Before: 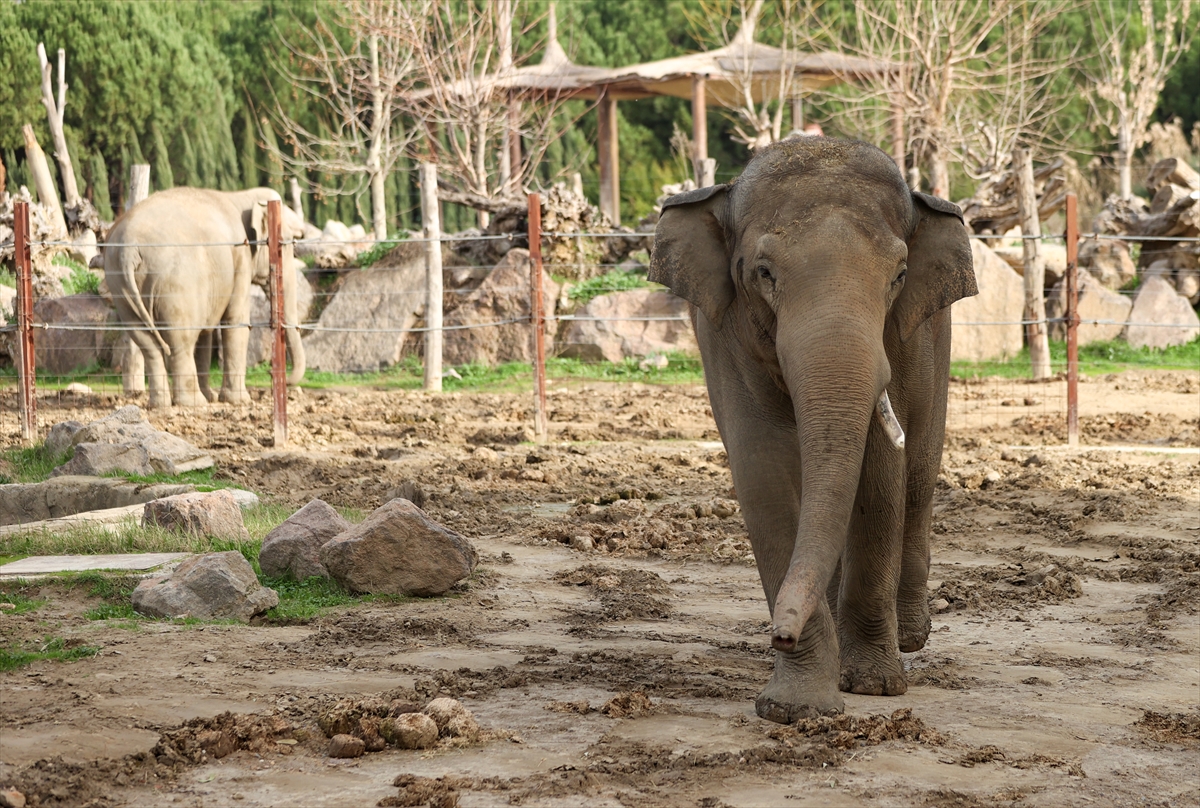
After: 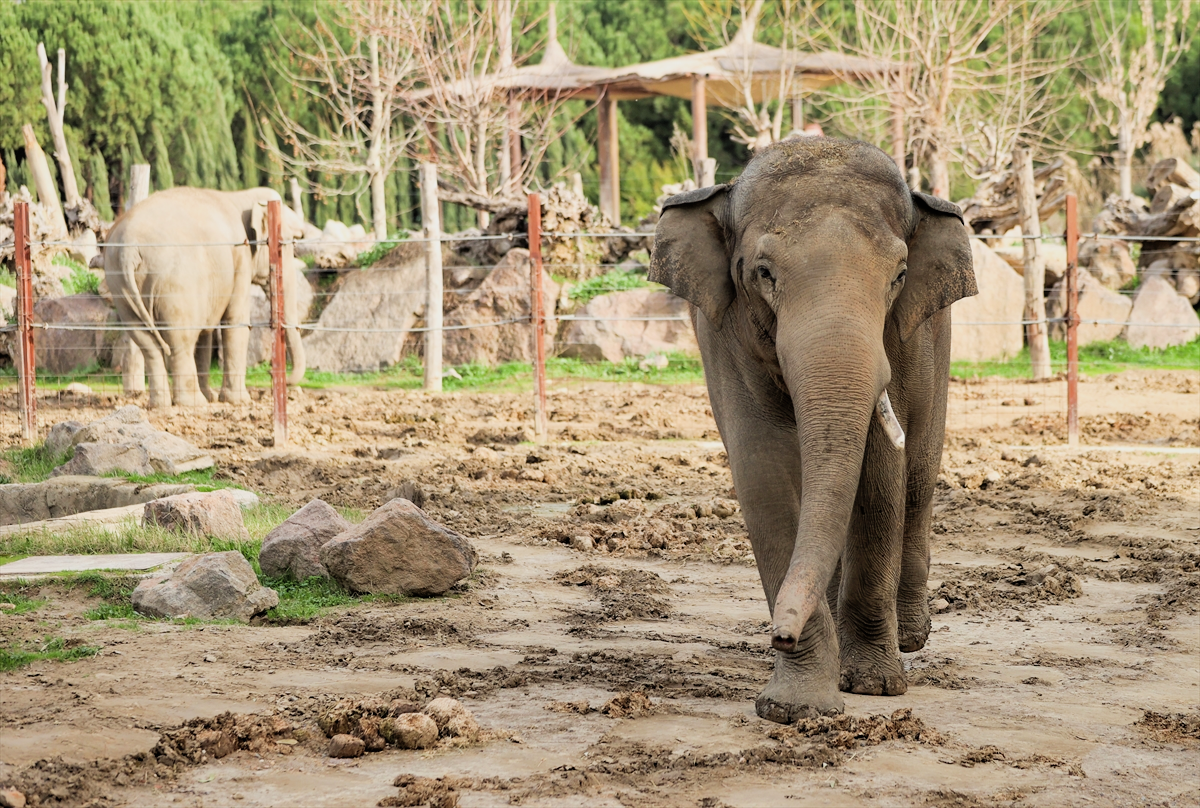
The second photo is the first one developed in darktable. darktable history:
filmic rgb: black relative exposure -7.49 EV, white relative exposure 4.99 EV, hardness 3.32, contrast 1.299
exposure: black level correction 0, exposure 0.693 EV, compensate exposure bias true, compensate highlight preservation false
shadows and highlights: shadows color adjustment 98.02%, highlights color adjustment 58.81%
